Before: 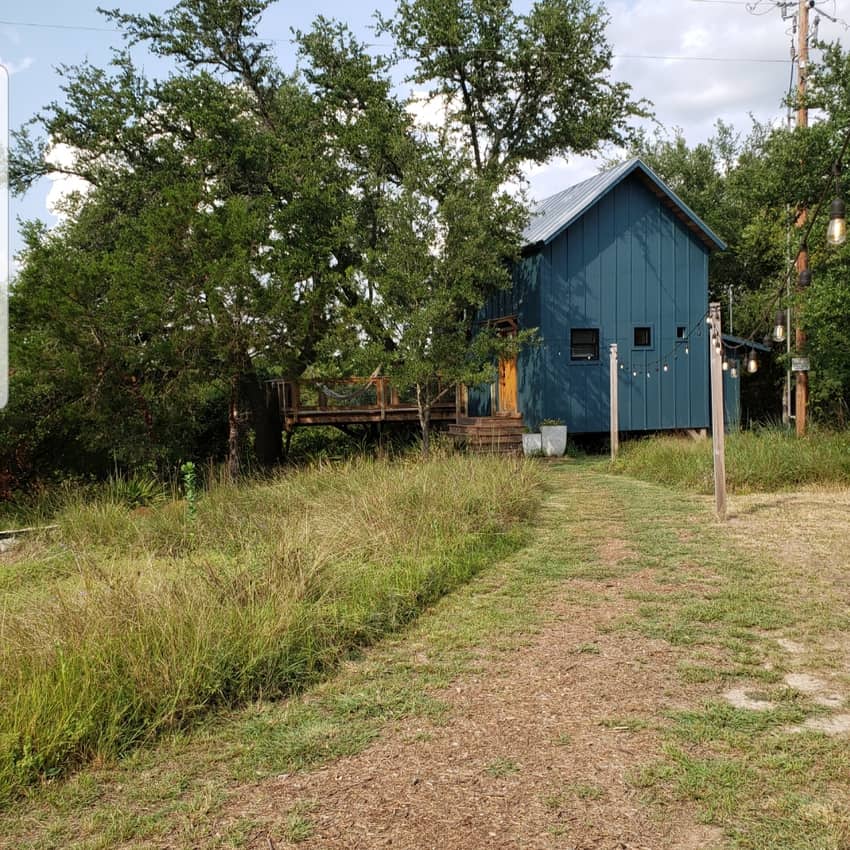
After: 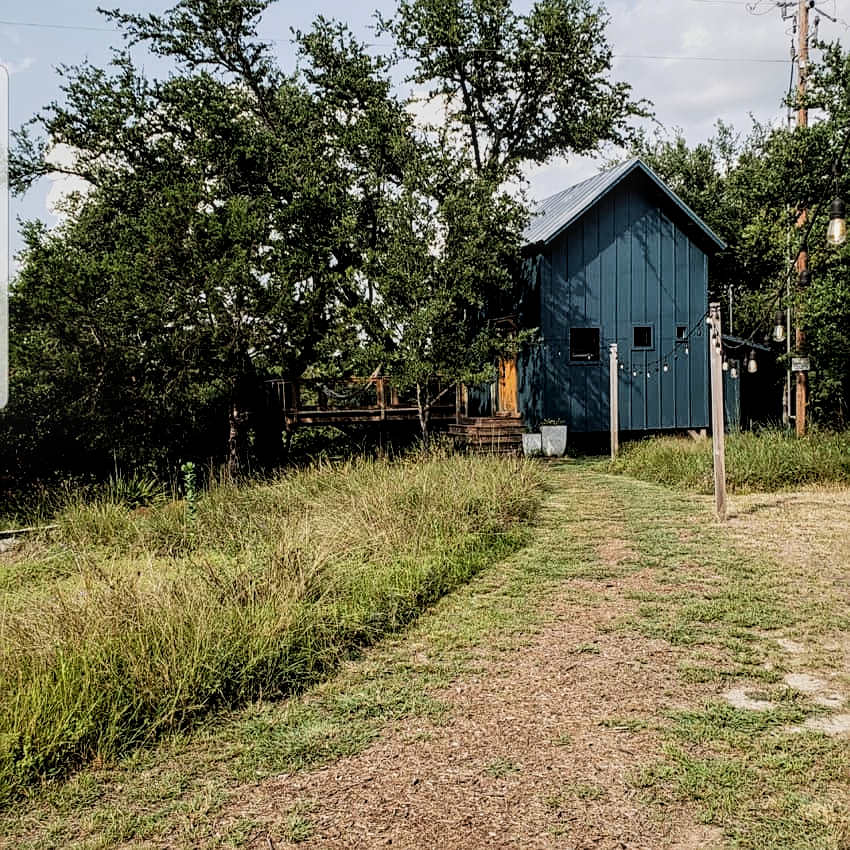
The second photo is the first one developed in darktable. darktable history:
local contrast: detail 130%
filmic rgb: black relative exposure -5.06 EV, white relative exposure 3.99 EV, hardness 2.9, contrast 1.409, highlights saturation mix -28.69%
sharpen: on, module defaults
